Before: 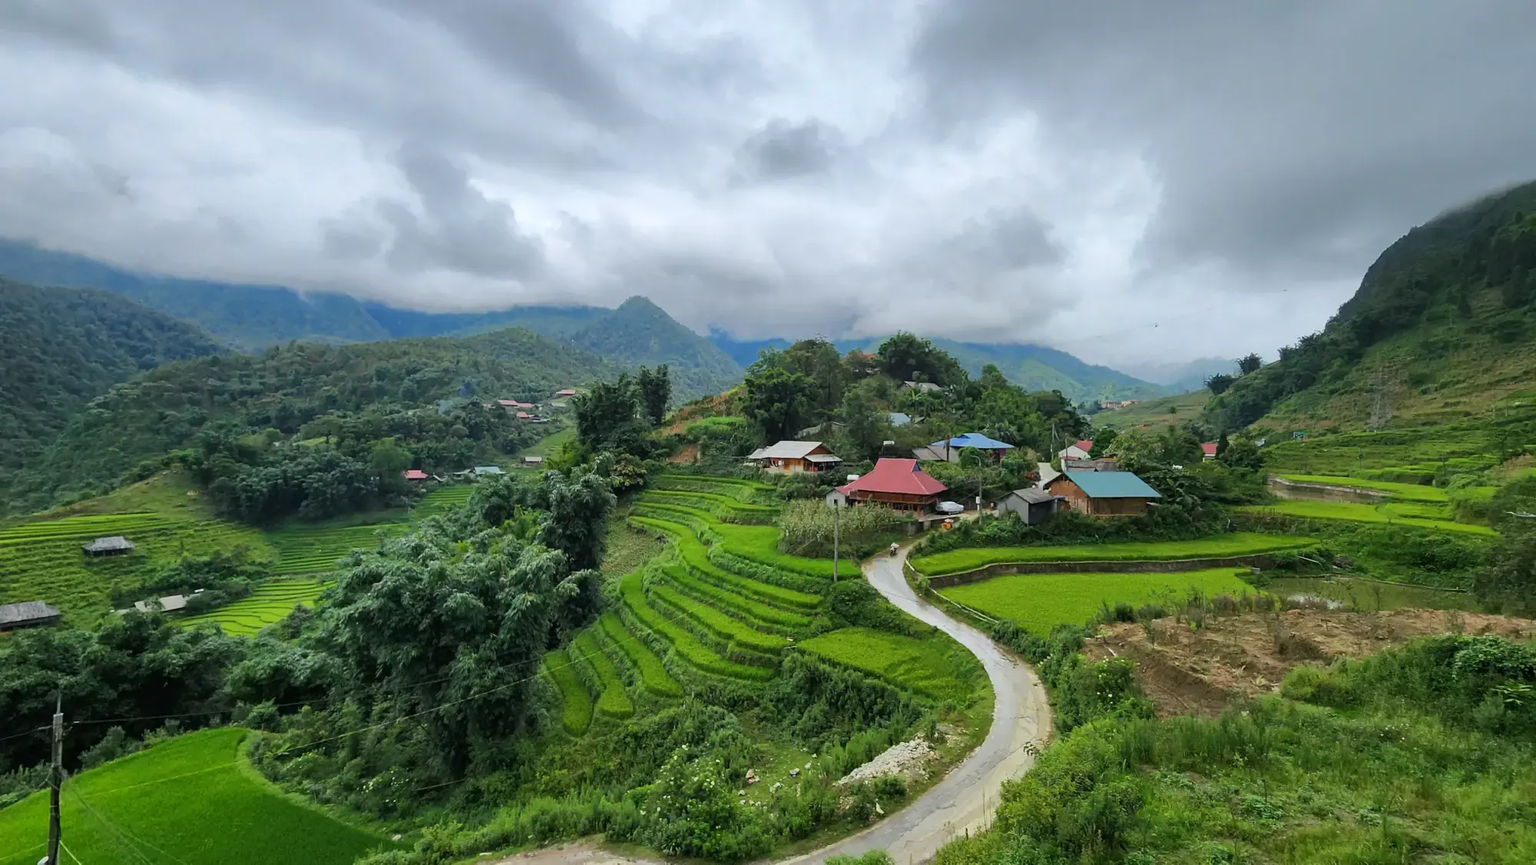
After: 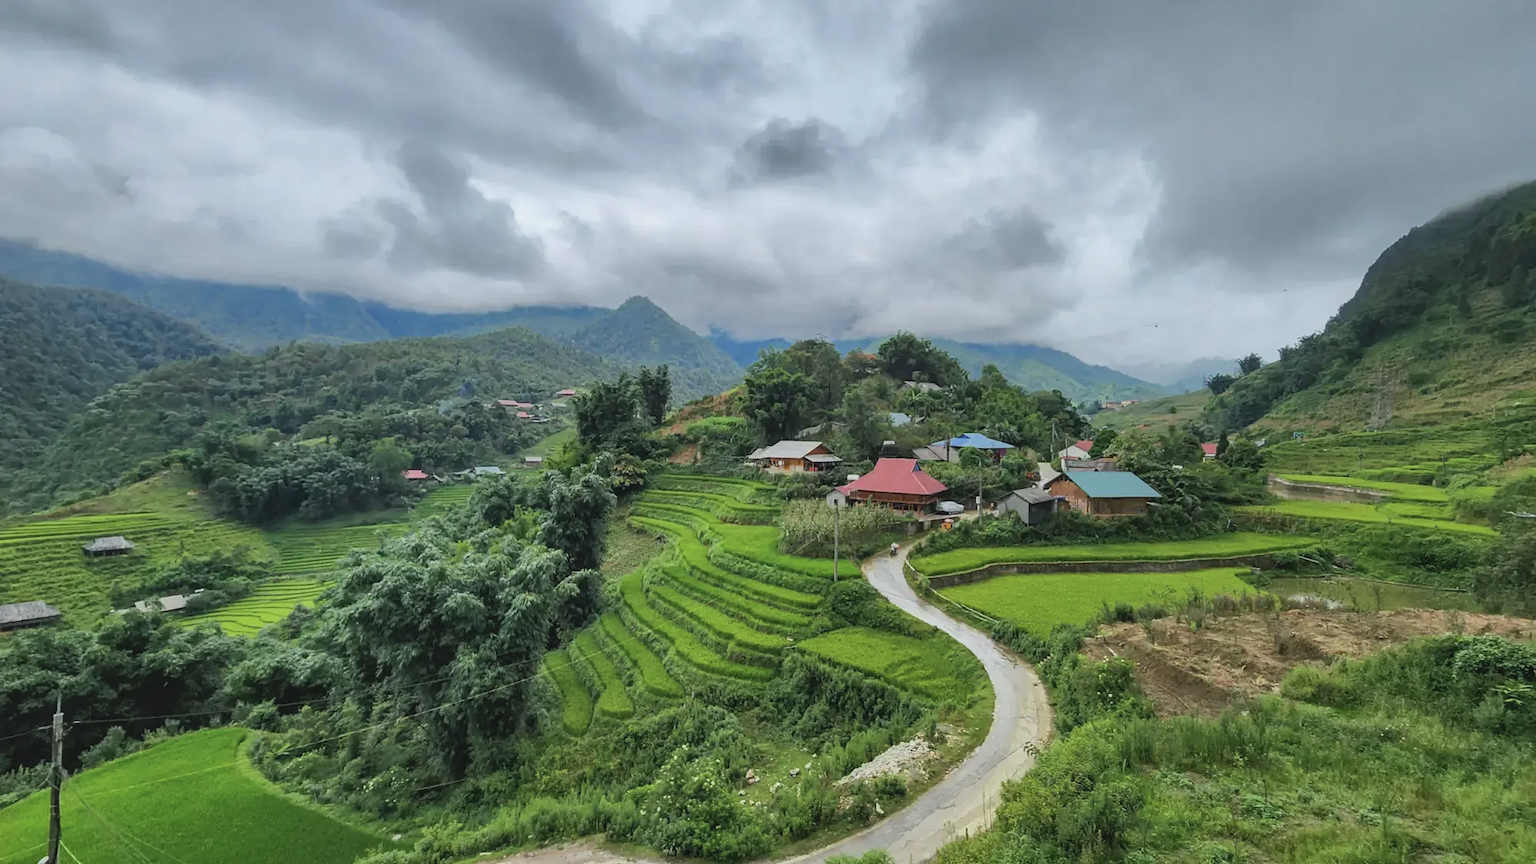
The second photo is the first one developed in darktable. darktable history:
contrast brightness saturation: contrast -0.167, brightness 0.042, saturation -0.131
shadows and highlights: low approximation 0.01, soften with gaussian
local contrast: detail 130%
